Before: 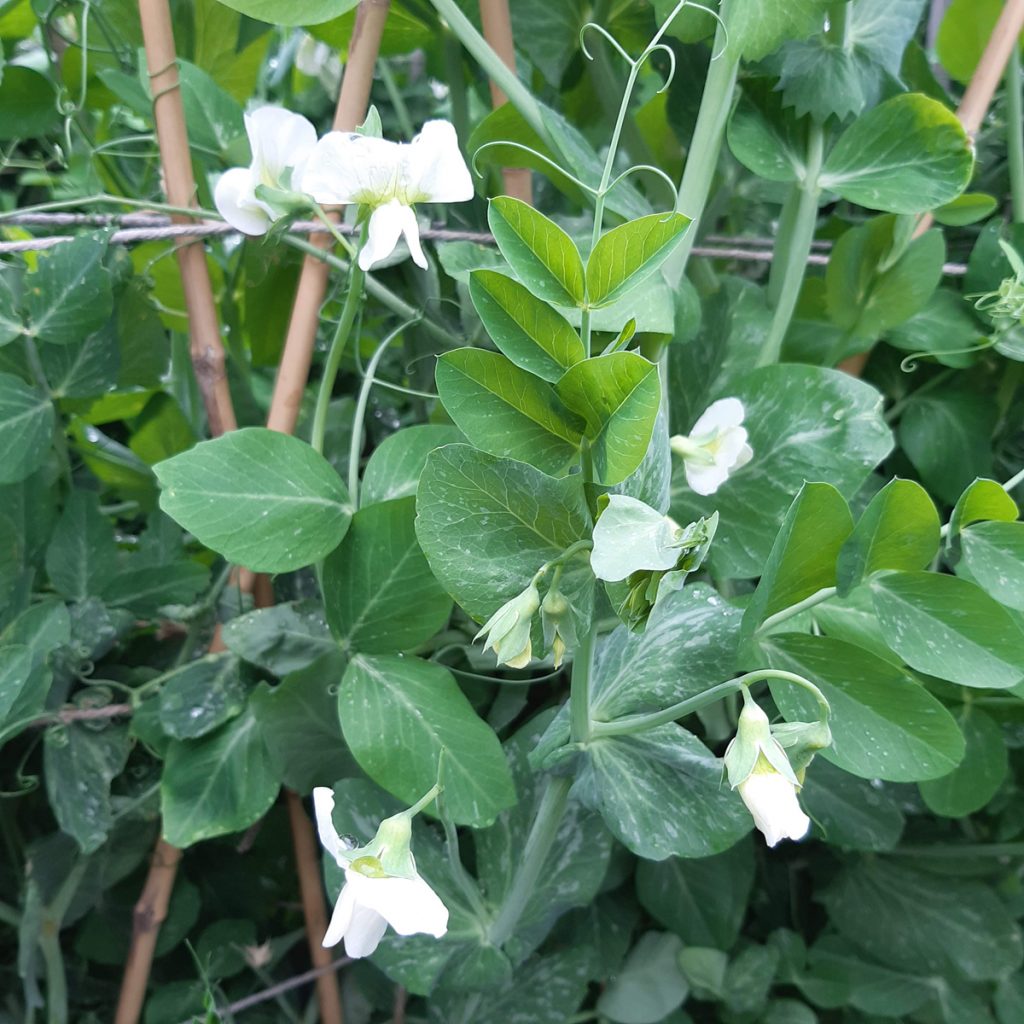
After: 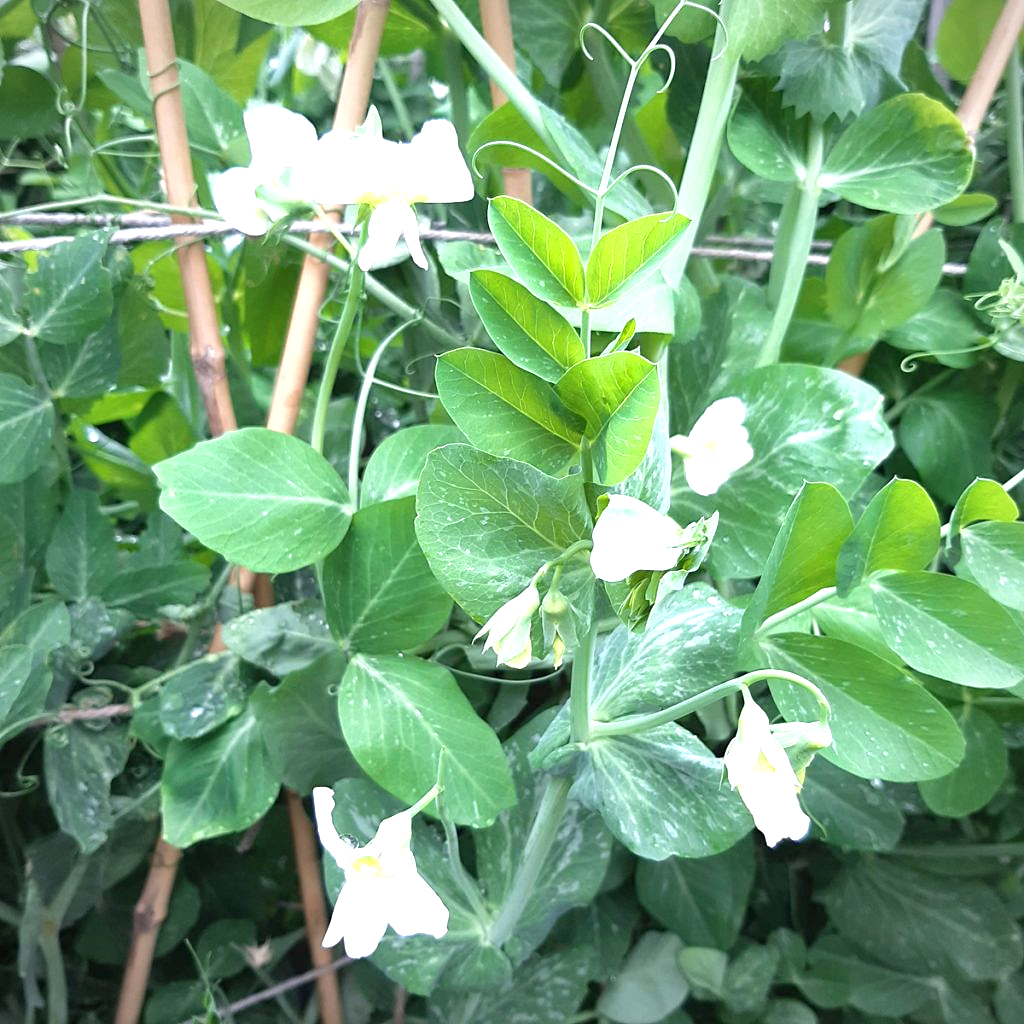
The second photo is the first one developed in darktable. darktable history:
vignetting: fall-off radius 70.12%, brightness -0.58, saturation -0.261, automatic ratio true
sharpen: amount 0.201
exposure: black level correction 0.001, exposure 1.039 EV, compensate exposure bias true, compensate highlight preservation false
